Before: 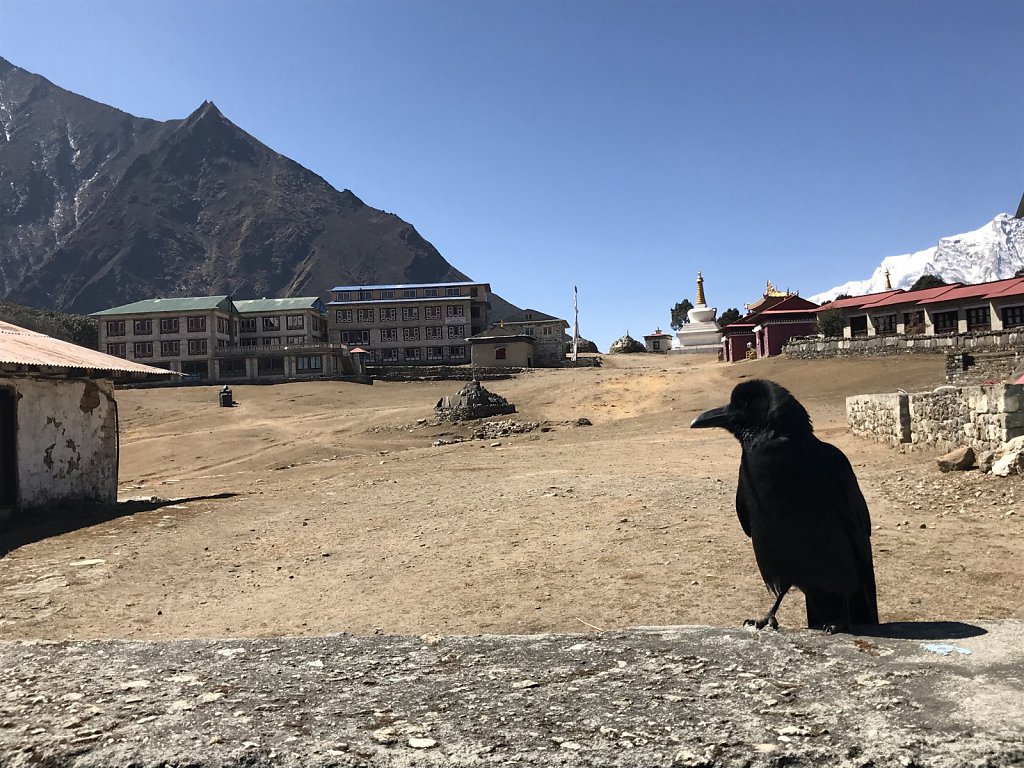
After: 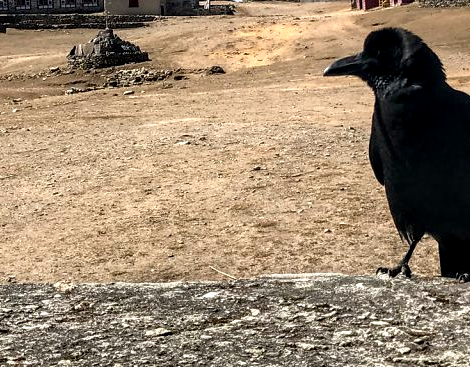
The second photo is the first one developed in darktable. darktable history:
crop: left 35.853%, top 45.905%, right 18.159%, bottom 6.2%
color correction: highlights b* -0.031, saturation 1.08
local contrast: highlights 77%, shadows 56%, detail 175%, midtone range 0.435
